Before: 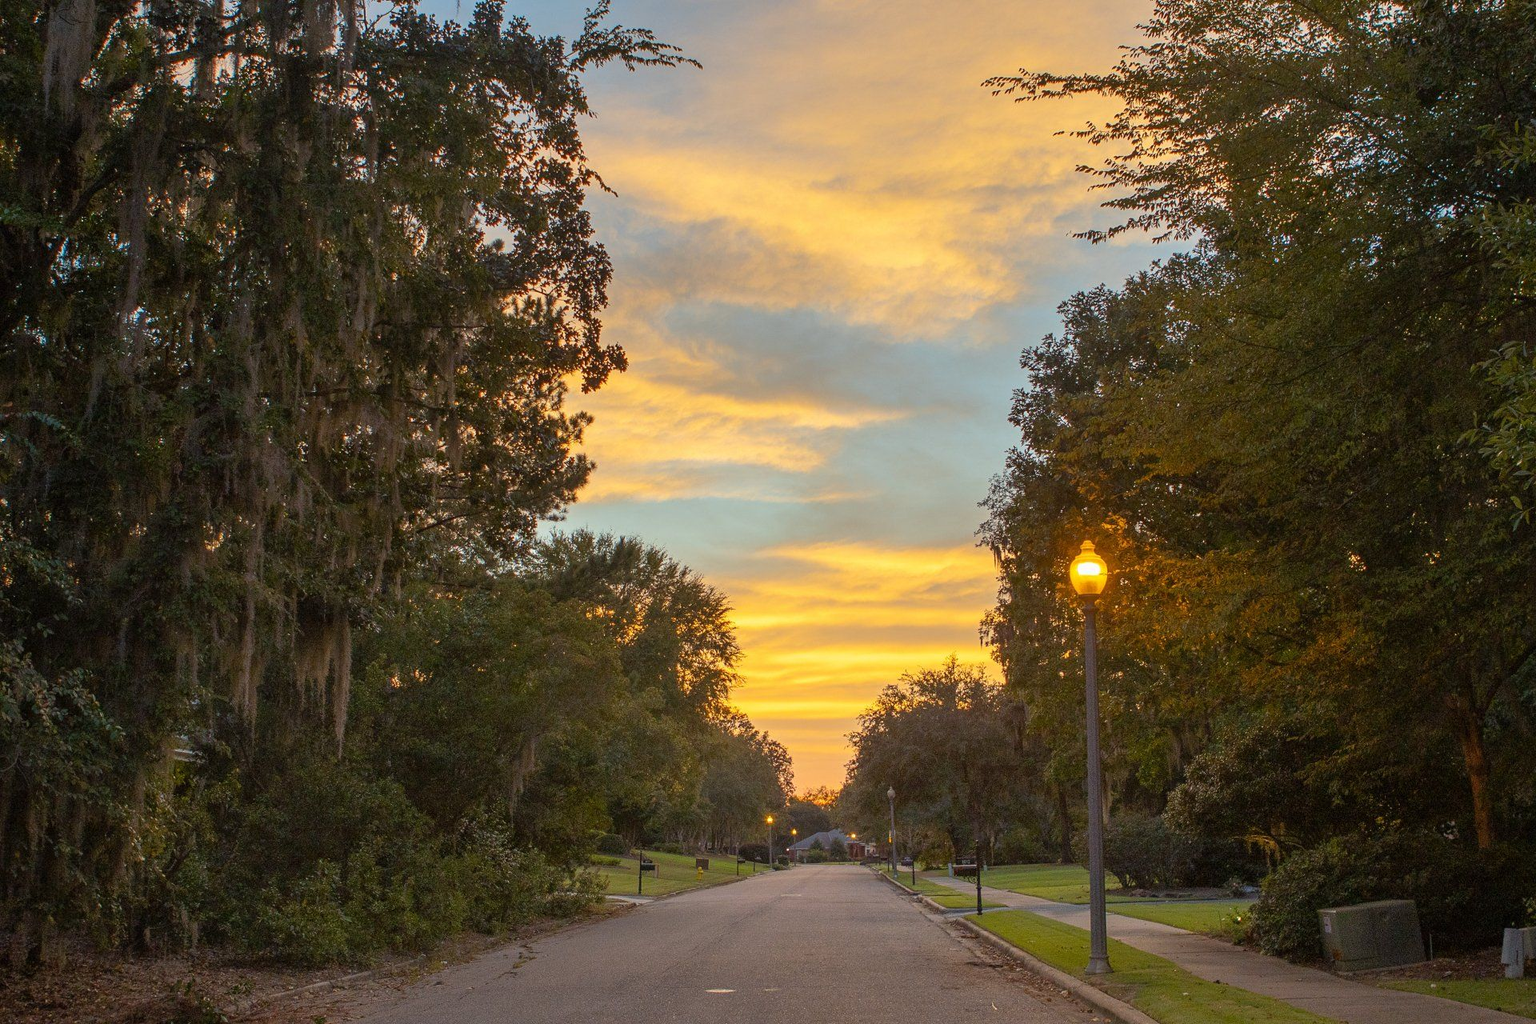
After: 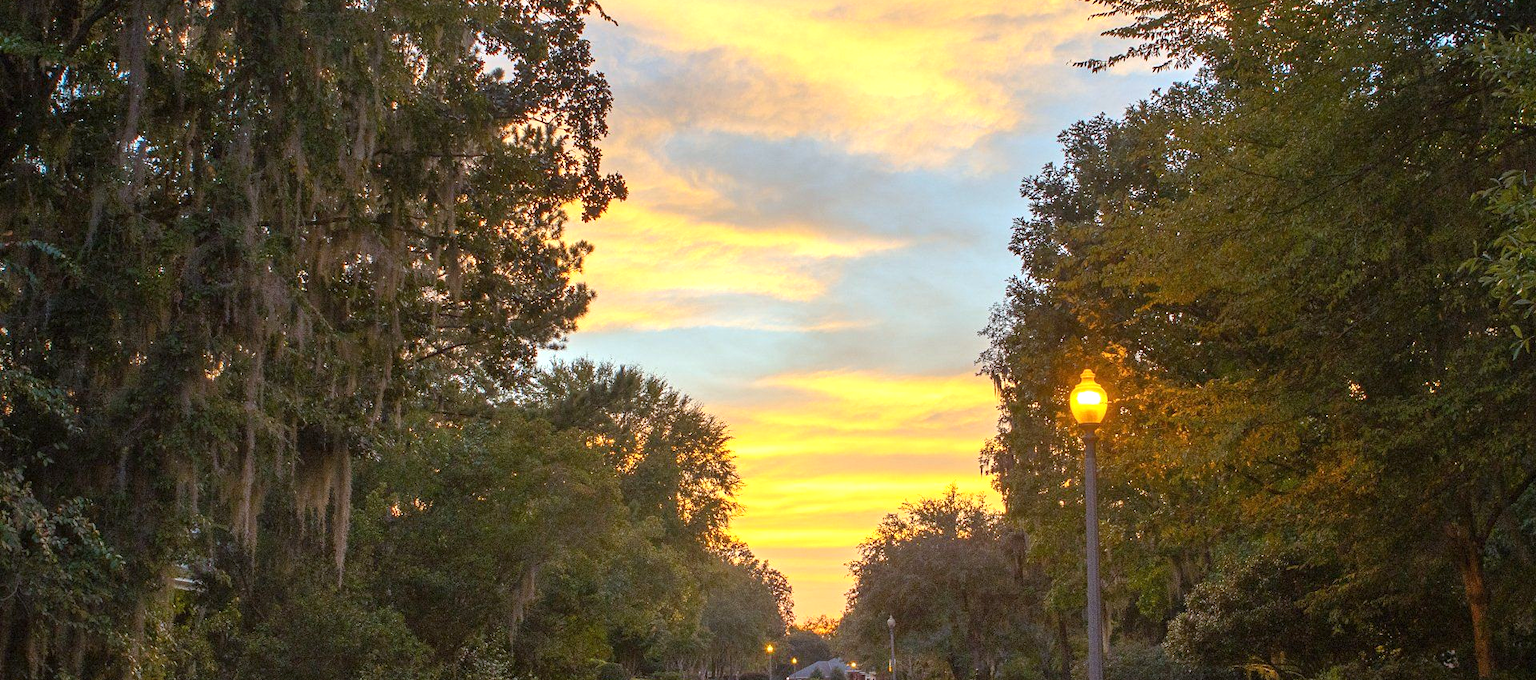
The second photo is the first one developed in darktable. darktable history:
crop: top 16.727%, bottom 16.727%
exposure: exposure 0.64 EV, compensate highlight preservation false
white balance: red 0.984, blue 1.059
